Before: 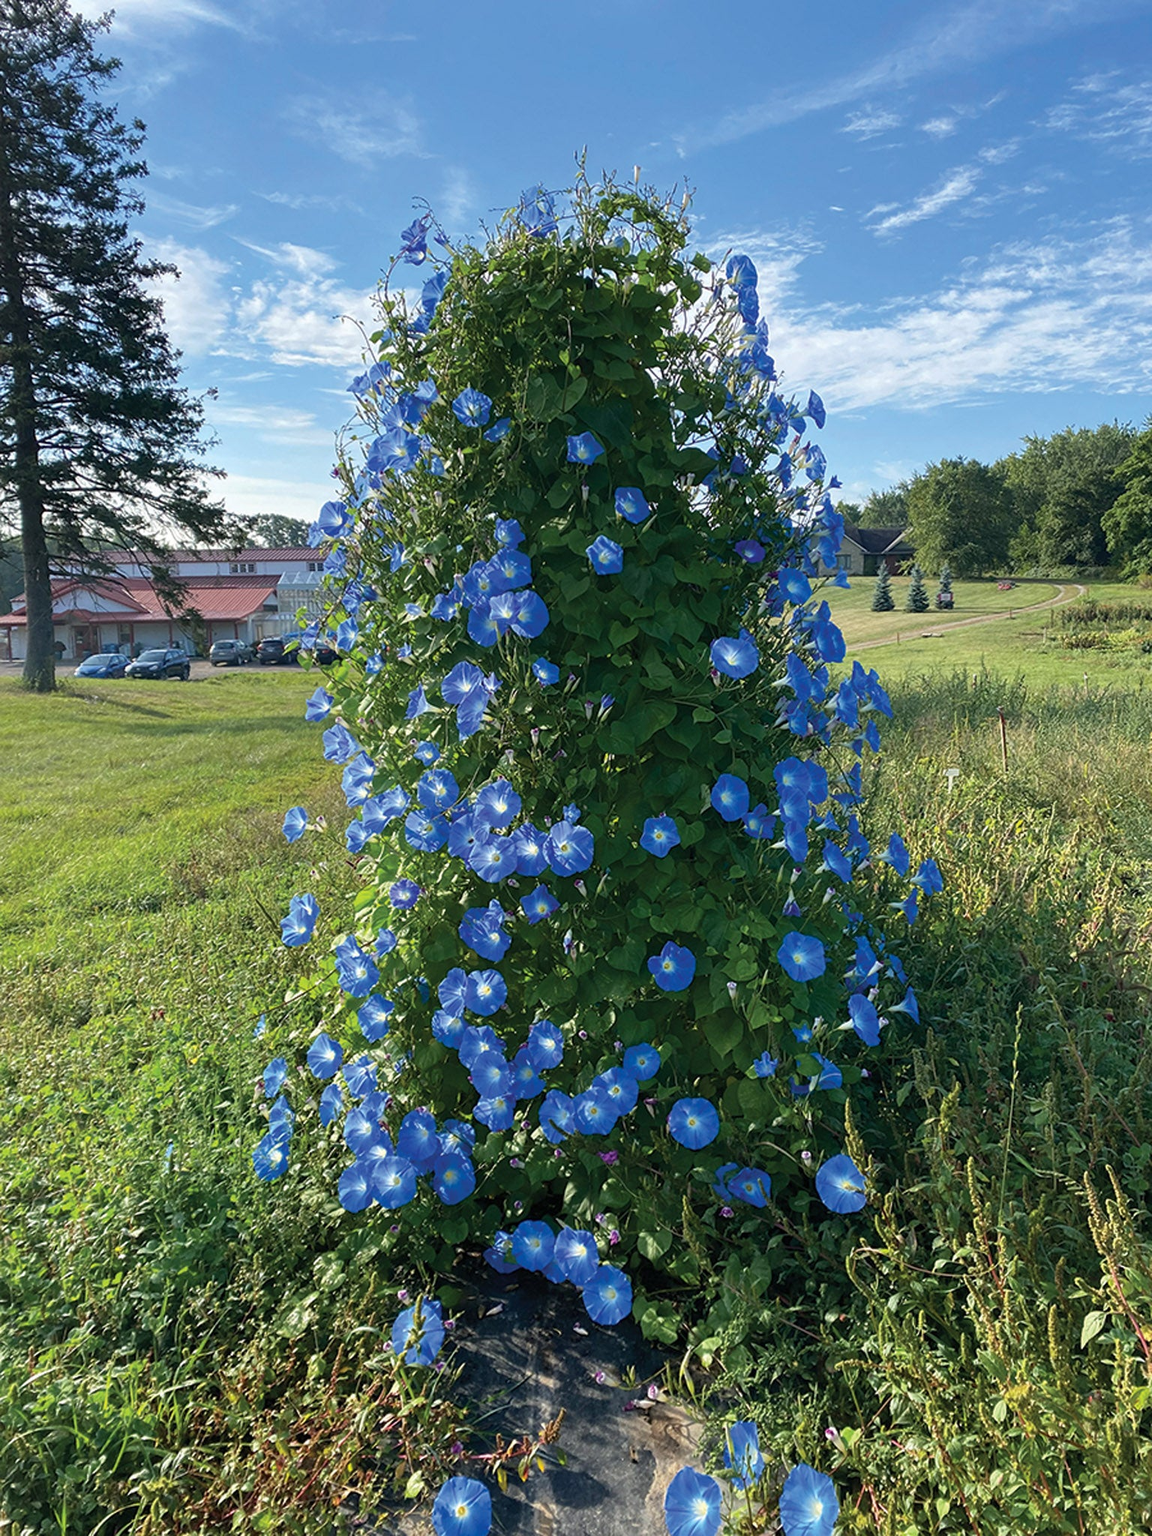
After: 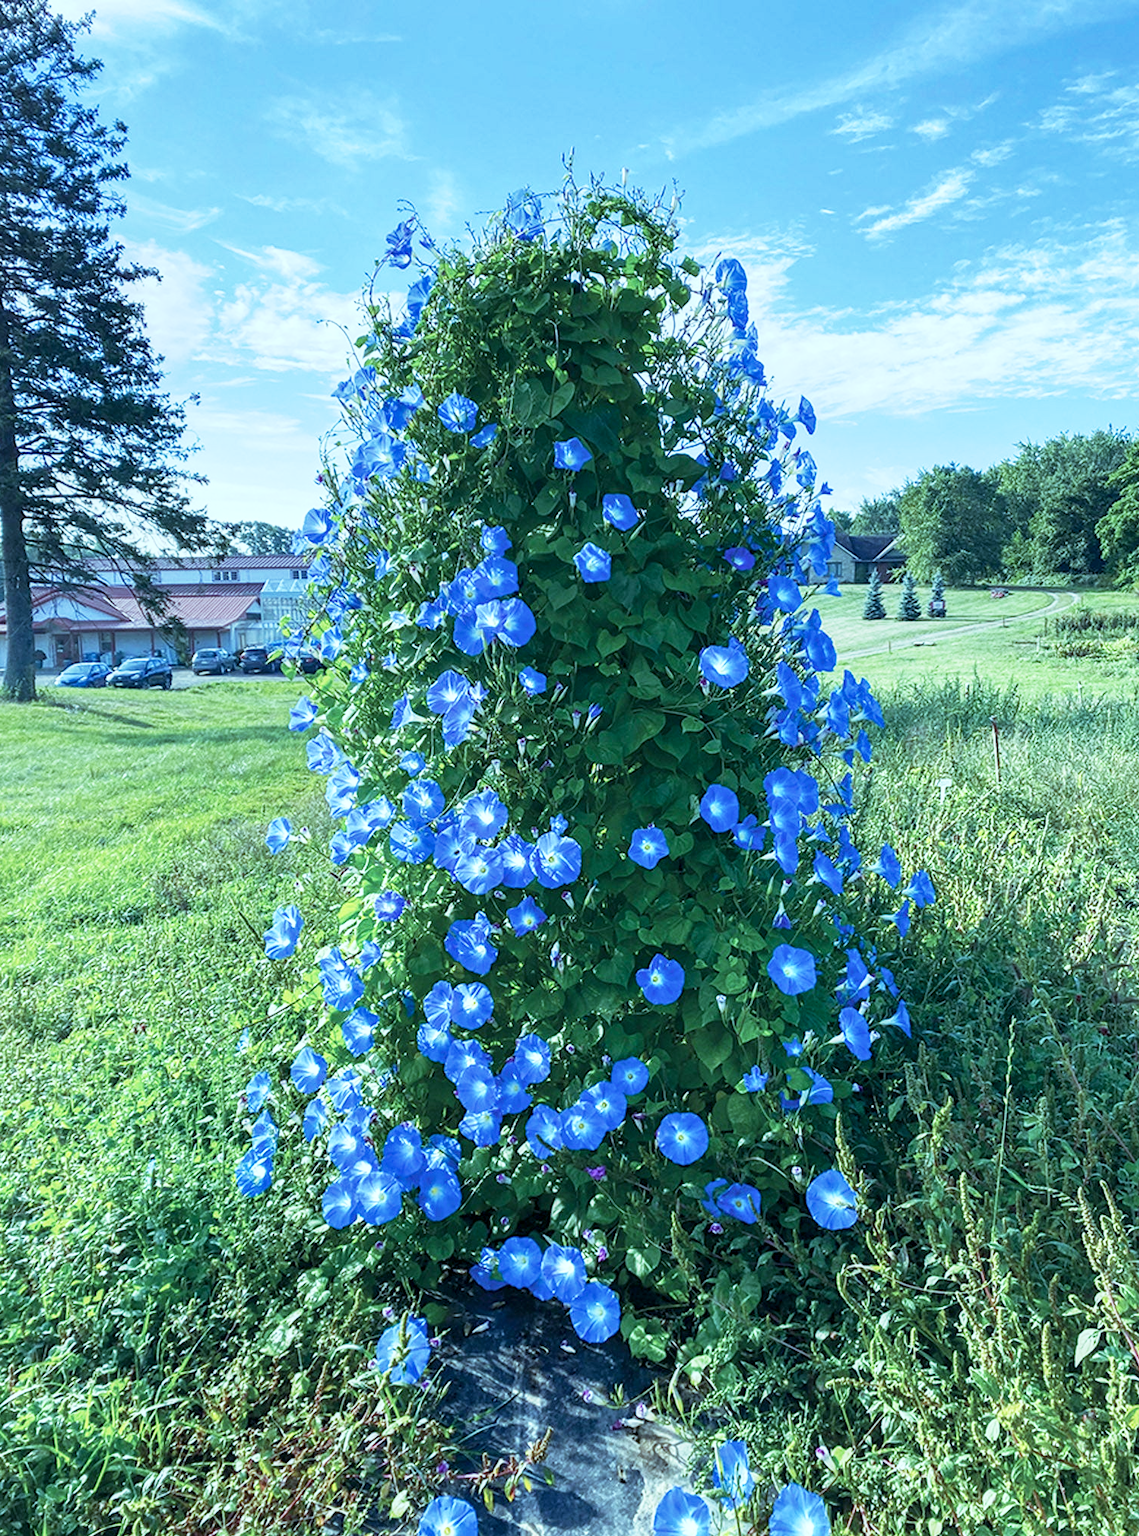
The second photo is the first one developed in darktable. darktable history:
exposure: exposure 0.258 EV, compensate highlight preservation false
color calibration: illuminant custom, x 0.368, y 0.373, temperature 4330.32 K
color balance: mode lift, gamma, gain (sRGB), lift [0.997, 0.979, 1.021, 1.011], gamma [1, 1.084, 0.916, 0.998], gain [1, 0.87, 1.13, 1.101], contrast 4.55%, contrast fulcrum 38.24%, output saturation 104.09%
base curve: curves: ch0 [(0, 0) (0.088, 0.125) (0.176, 0.251) (0.354, 0.501) (0.613, 0.749) (1, 0.877)], preserve colors none
white balance: red 0.924, blue 1.095
crop and rotate: left 1.774%, right 0.633%, bottom 1.28%
local contrast: on, module defaults
